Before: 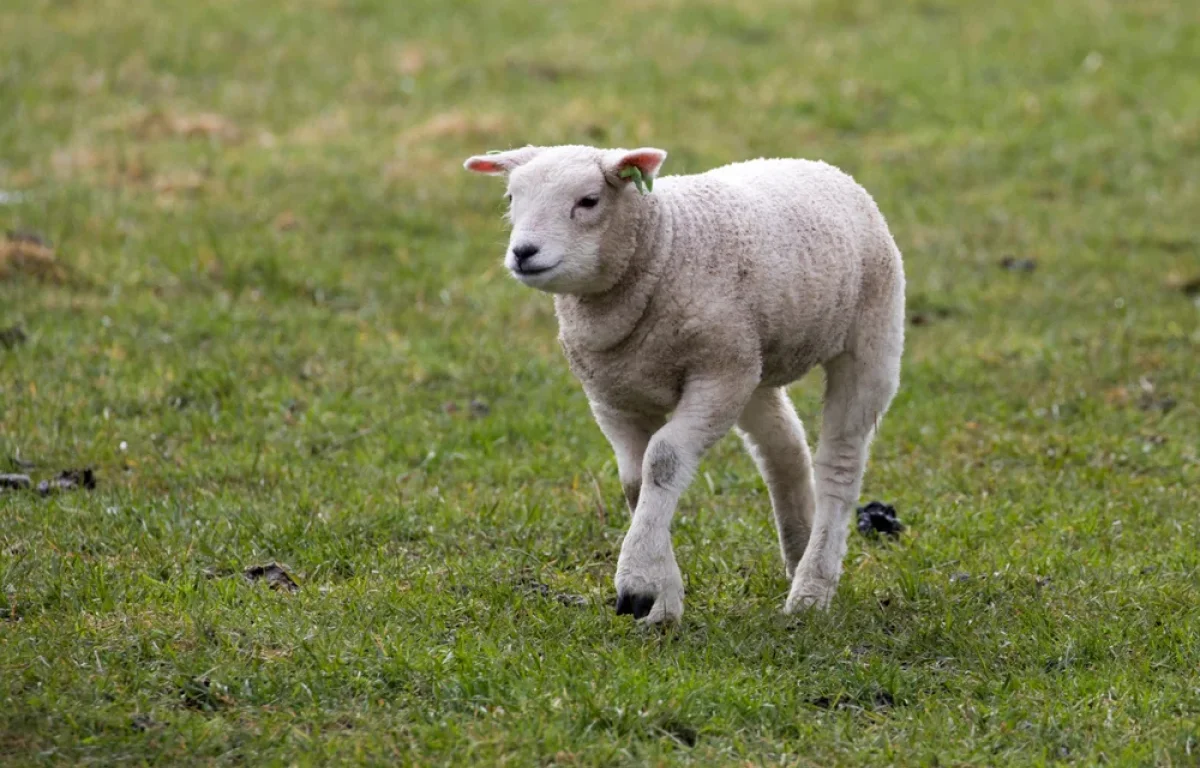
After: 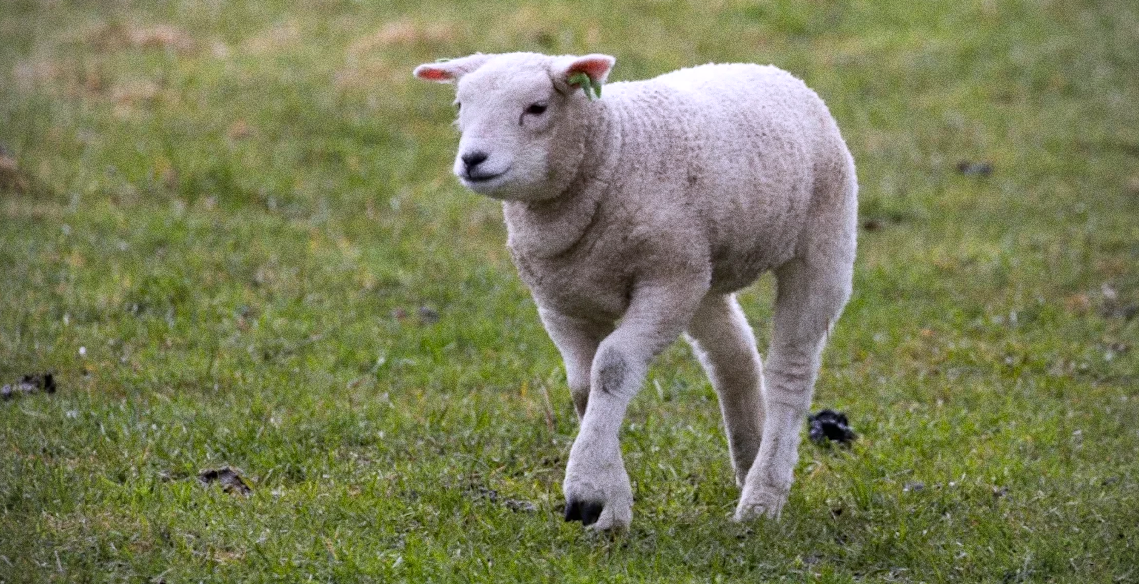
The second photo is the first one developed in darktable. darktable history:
vignetting: on, module defaults
grain: coarseness 0.09 ISO, strength 40%
white balance: red 1.004, blue 1.096
rotate and perspective: lens shift (horizontal) -0.055, automatic cropping off
crop and rotate: left 2.991%, top 13.302%, right 1.981%, bottom 12.636%
